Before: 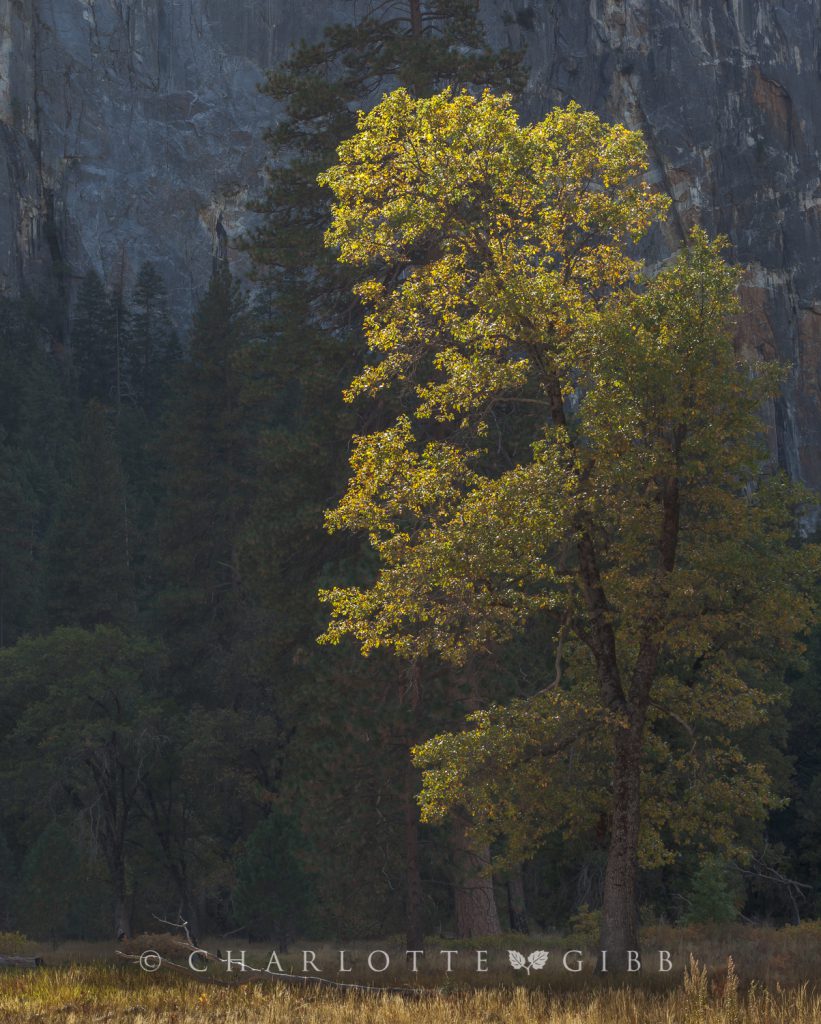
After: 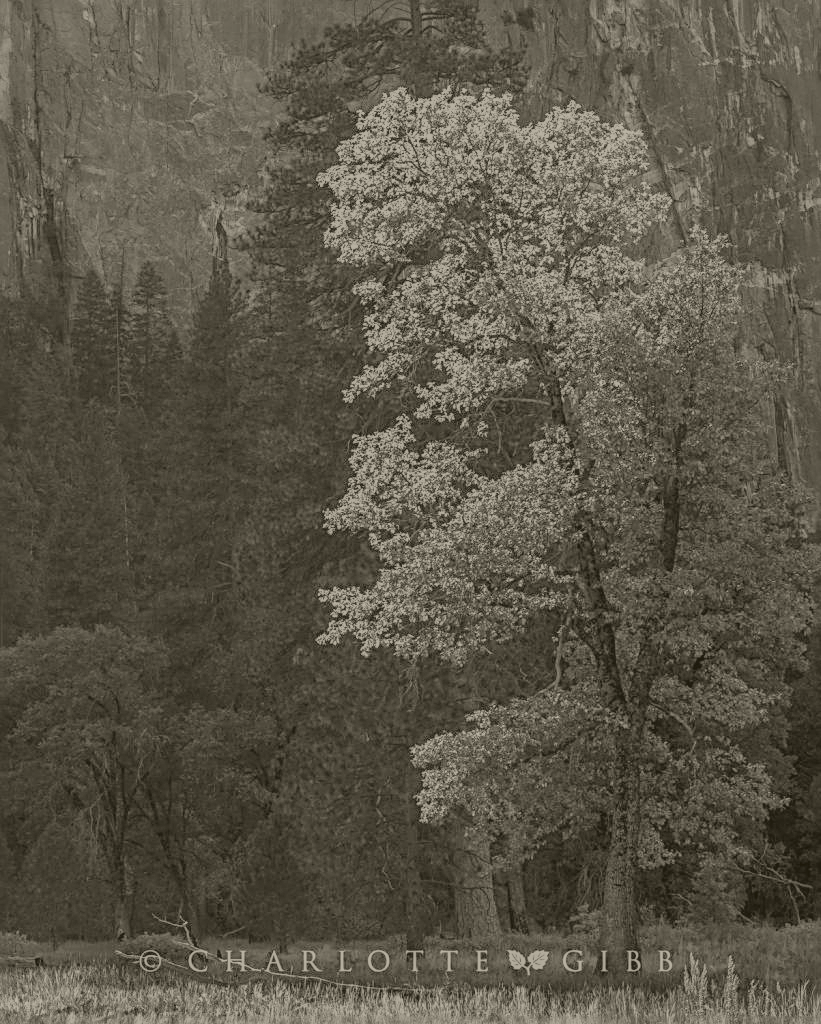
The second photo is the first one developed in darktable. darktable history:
local contrast: on, module defaults
filmic rgb: black relative exposure -7.92 EV, white relative exposure 4.13 EV, threshold 3 EV, hardness 4.02, latitude 51.22%, contrast 1.013, shadows ↔ highlights balance 5.35%, color science v5 (2021), contrast in shadows safe, contrast in highlights safe, enable highlight reconstruction true
exposure: black level correction 0, exposure 1.45 EV, compensate exposure bias true, compensate highlight preservation false
colorize: hue 41.44°, saturation 22%, source mix 60%, lightness 10.61%
tone equalizer: -8 EV -0.417 EV, -7 EV -0.389 EV, -6 EV -0.333 EV, -5 EV -0.222 EV, -3 EV 0.222 EV, -2 EV 0.333 EV, -1 EV 0.389 EV, +0 EV 0.417 EV, edges refinement/feathering 500, mask exposure compensation -1.25 EV, preserve details no
sharpen: radius 2.817, amount 0.715
